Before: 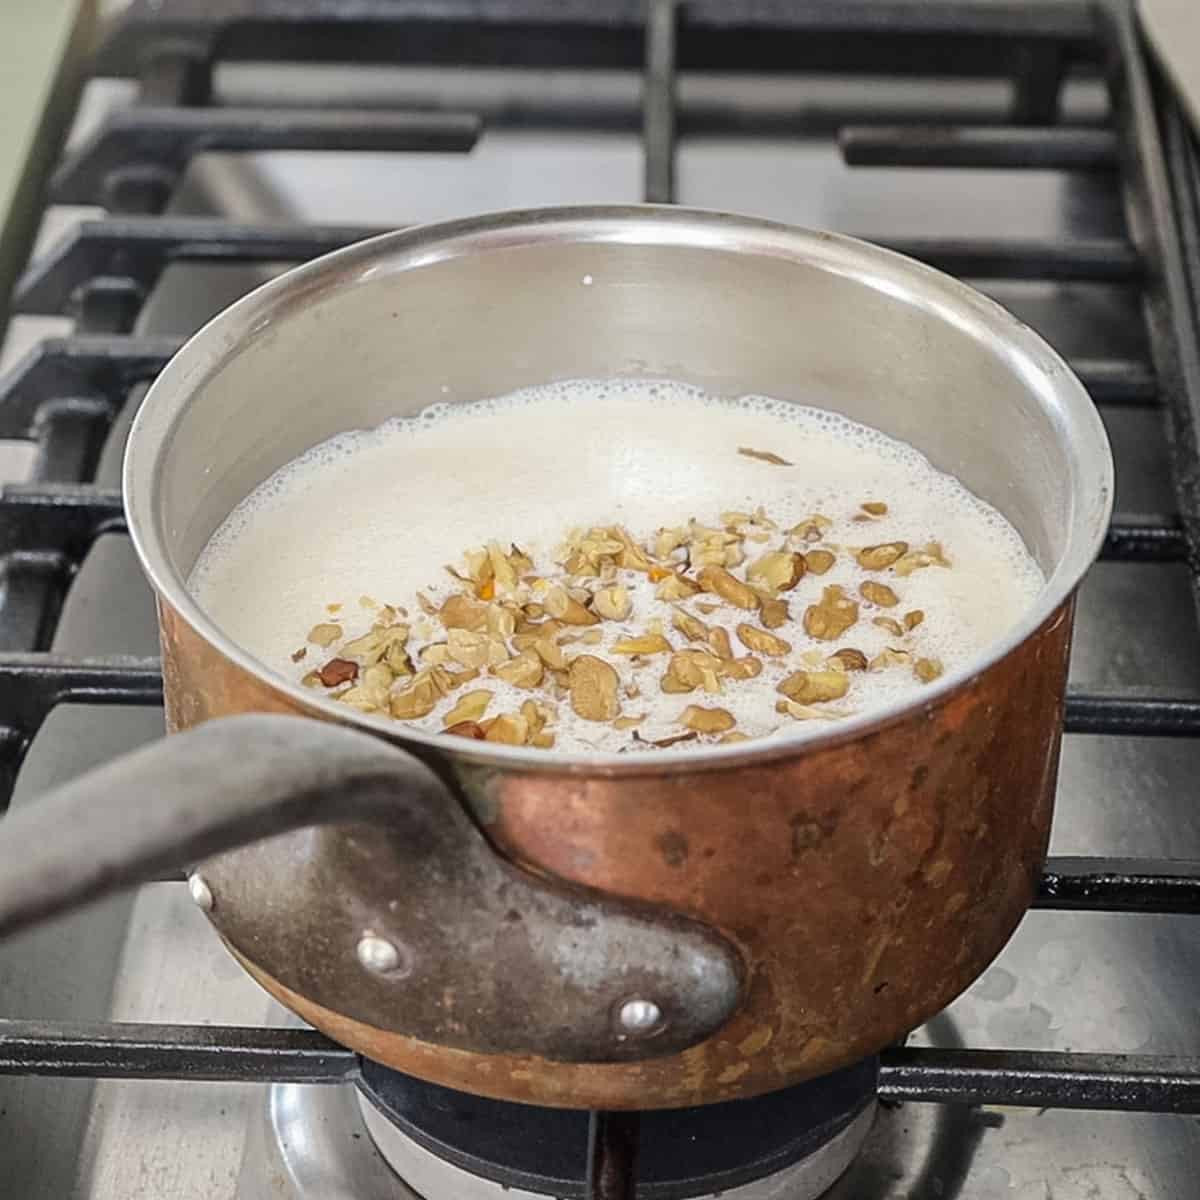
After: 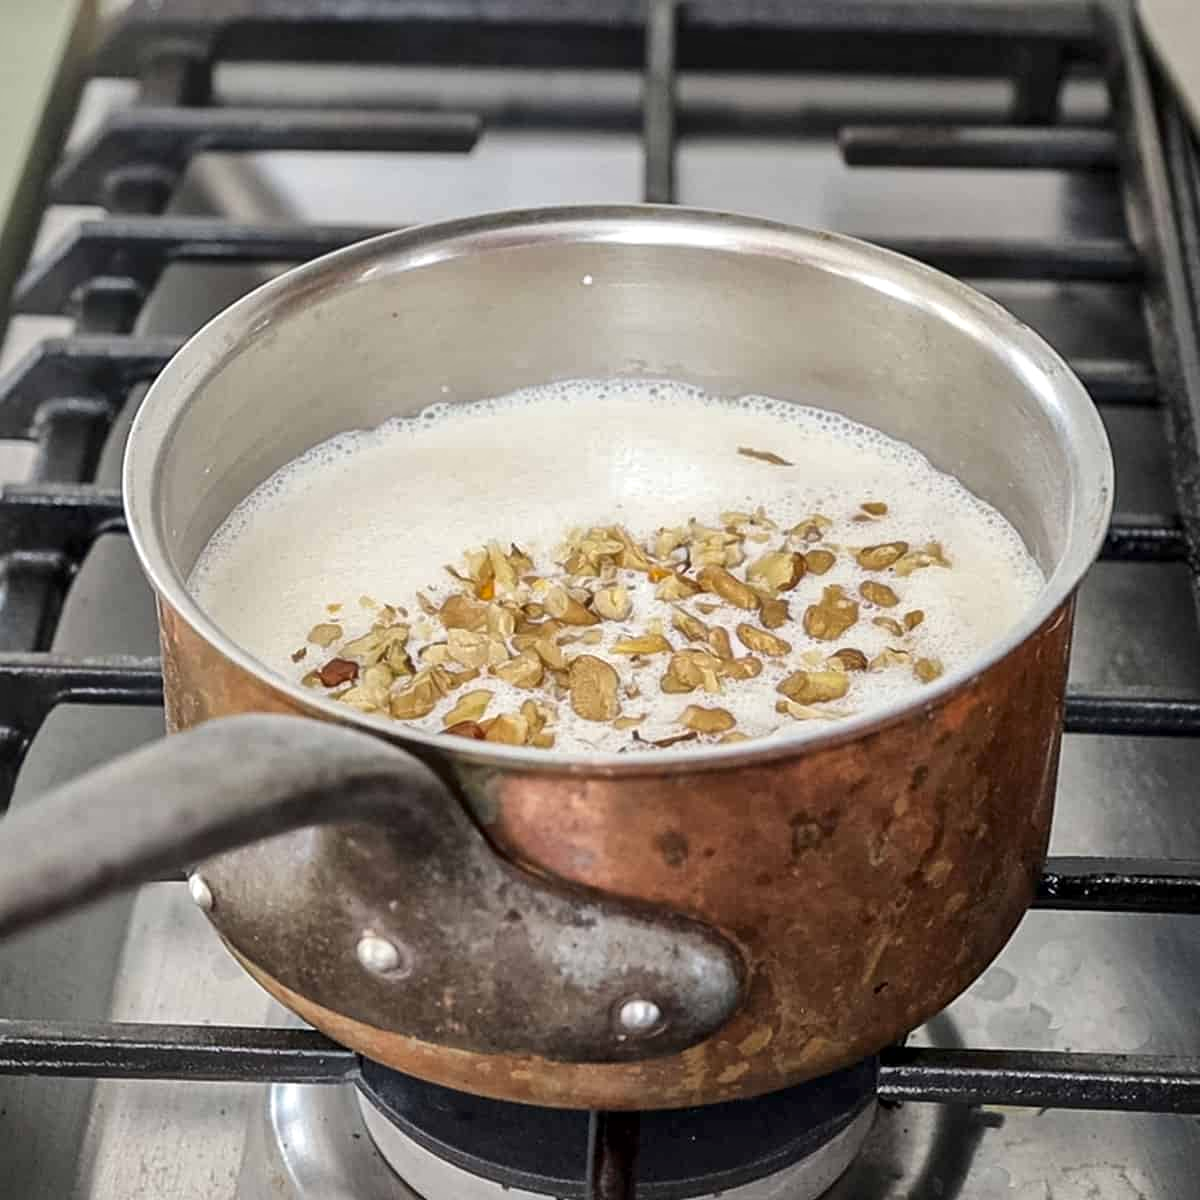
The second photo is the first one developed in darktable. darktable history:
local contrast: mode bilateral grid, contrast 20, coarseness 50, detail 140%, midtone range 0.2
